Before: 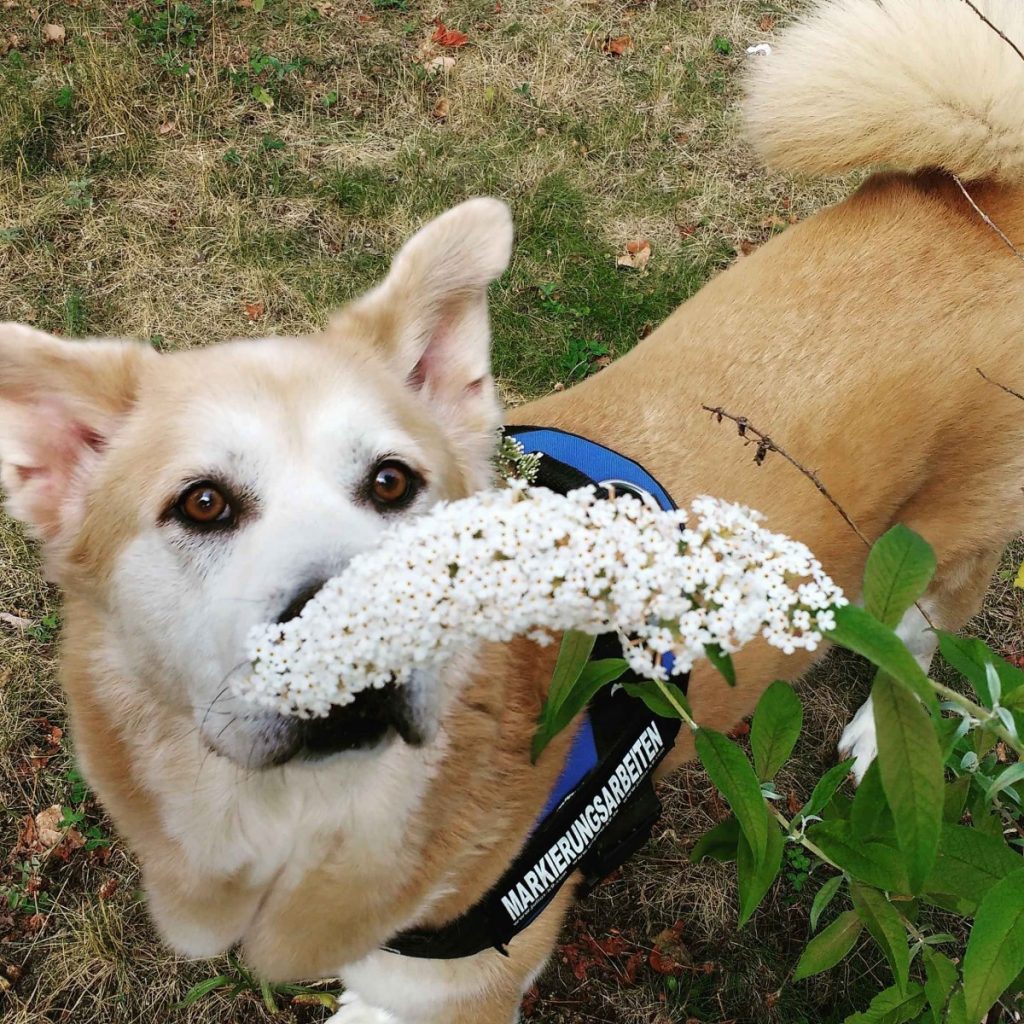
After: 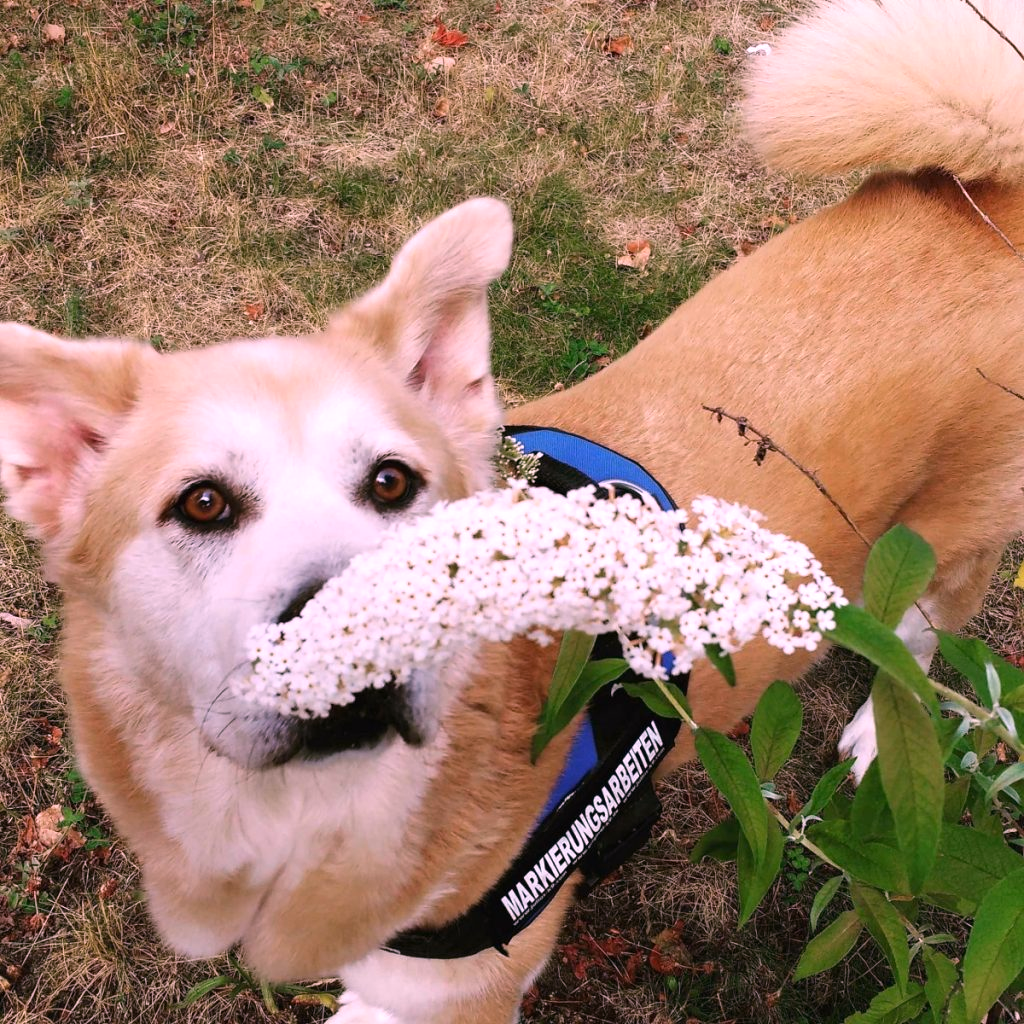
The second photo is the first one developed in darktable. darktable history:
white balance: red 1.188, blue 1.11
